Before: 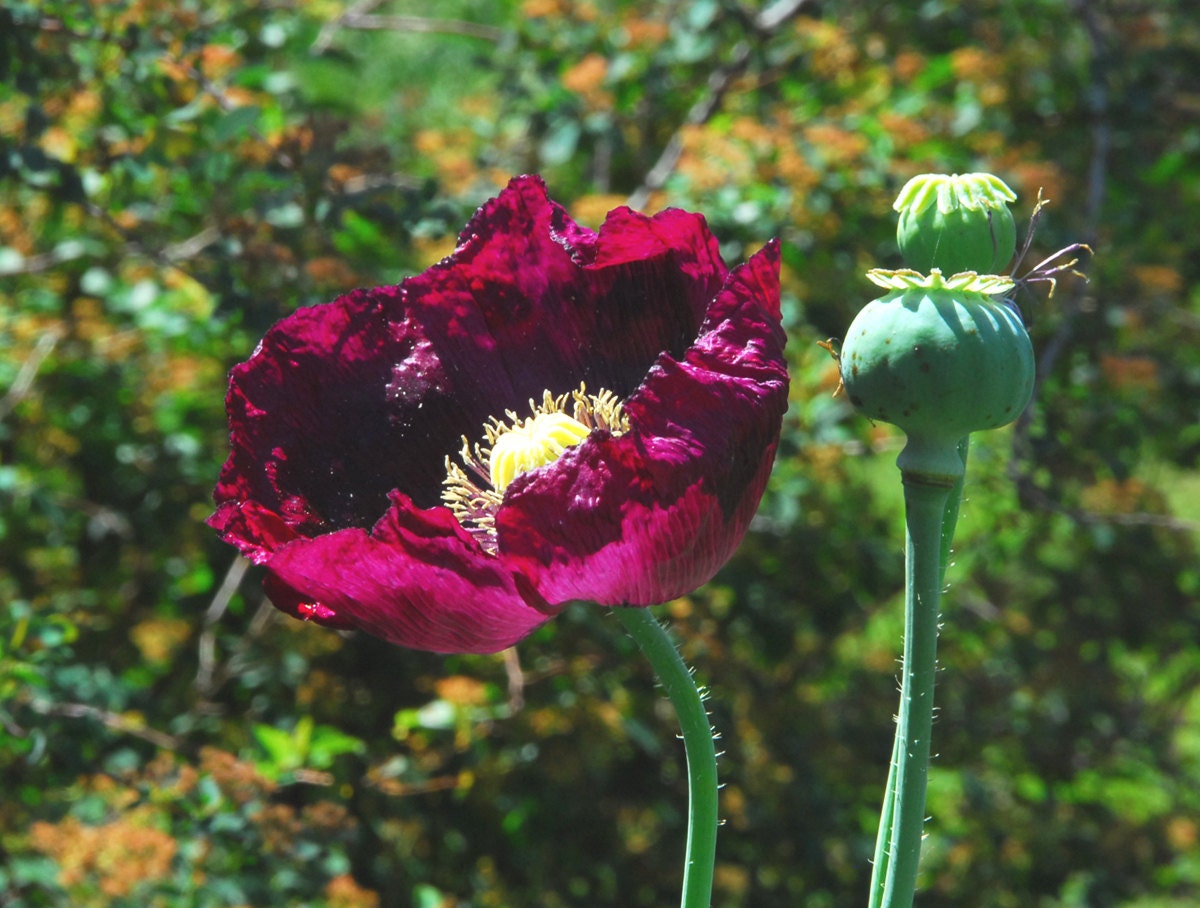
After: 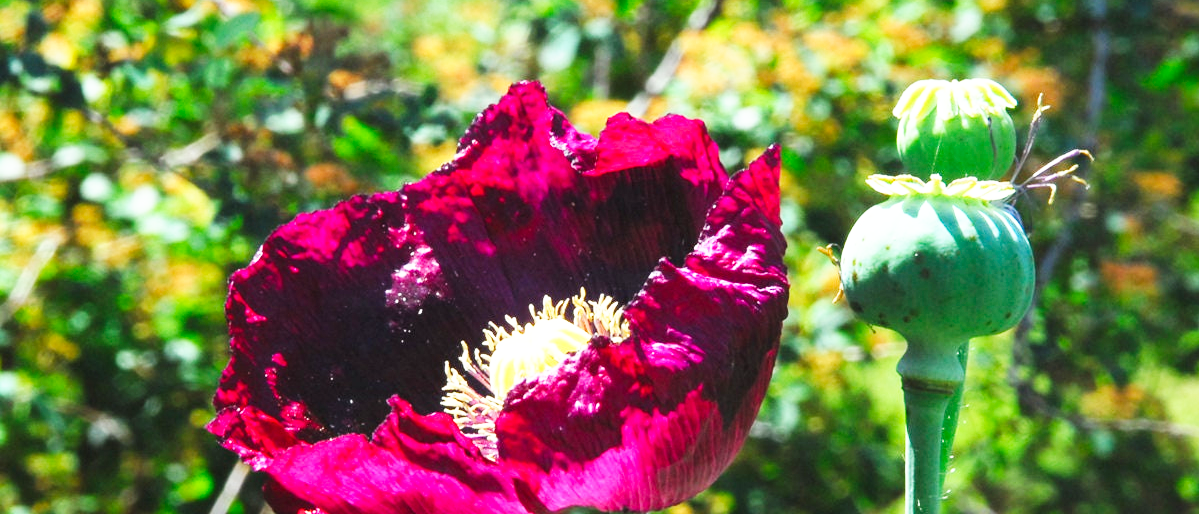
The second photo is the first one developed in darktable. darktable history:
crop and rotate: top 10.477%, bottom 32.875%
base curve: curves: ch0 [(0, 0) (0.007, 0.004) (0.027, 0.03) (0.046, 0.07) (0.207, 0.54) (0.442, 0.872) (0.673, 0.972) (1, 1)], preserve colors none
